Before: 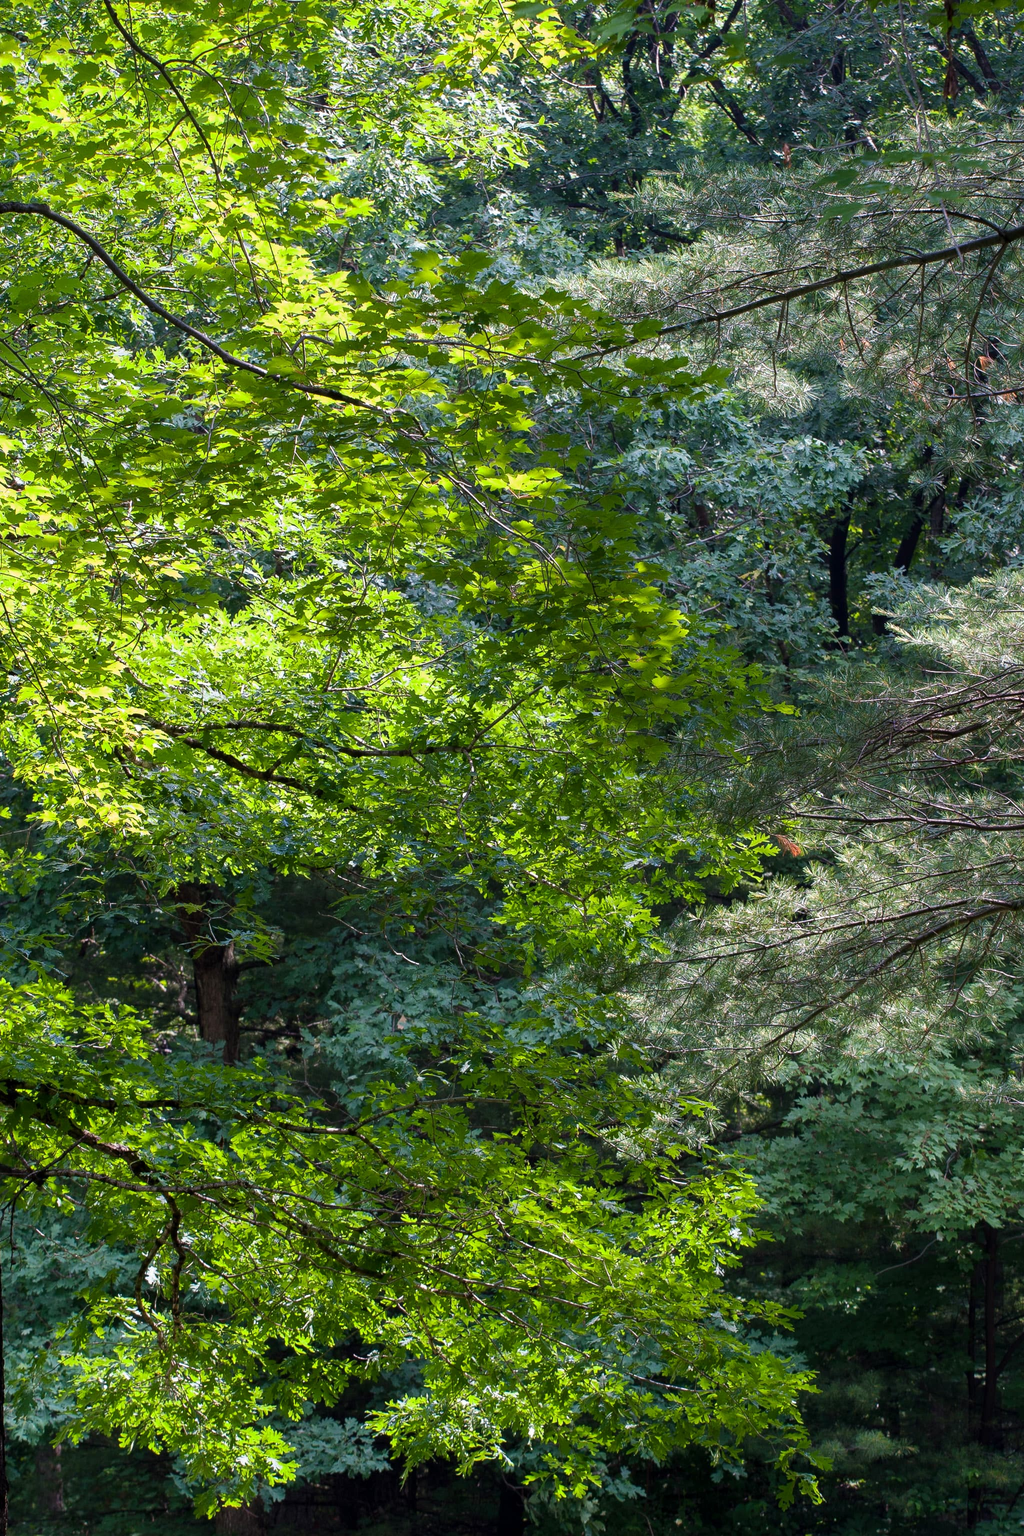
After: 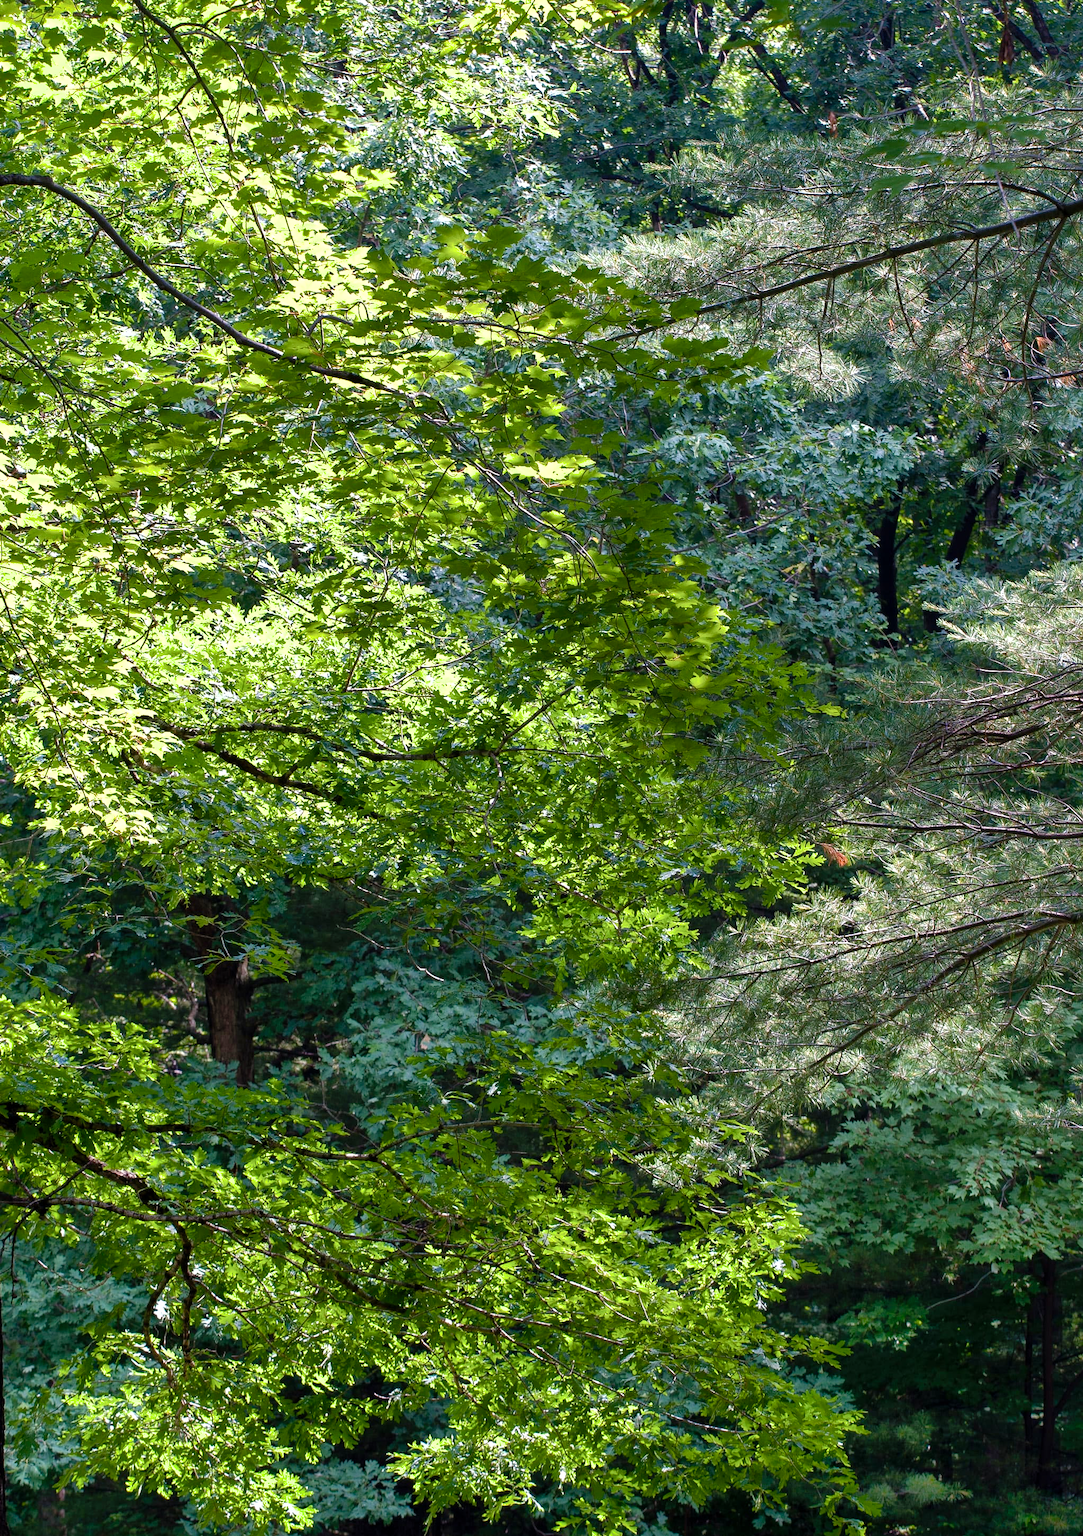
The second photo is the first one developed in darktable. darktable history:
color balance rgb: shadows lift › luminance -20%, power › hue 72.24°, highlights gain › luminance 15%, global offset › hue 171.6°, perceptual saturation grading › highlights -30%, perceptual saturation grading › shadows 20%, global vibrance 30%, contrast 10%
crop and rotate: top 2.479%, bottom 3.018%
shadows and highlights: on, module defaults
tone equalizer: on, module defaults
